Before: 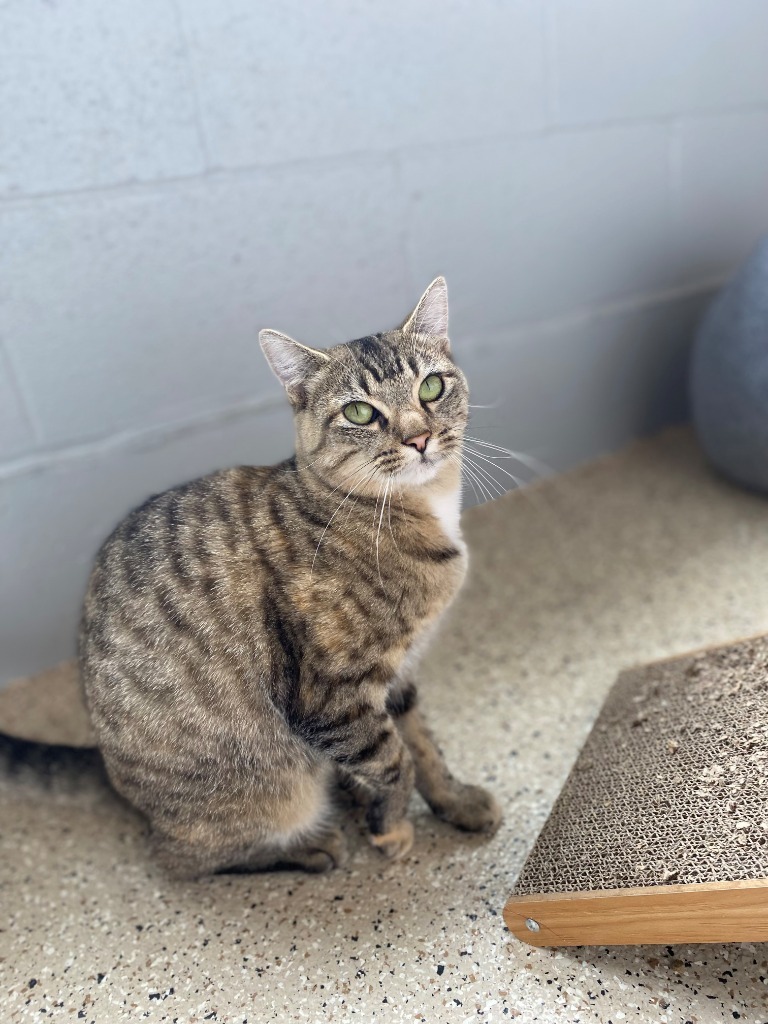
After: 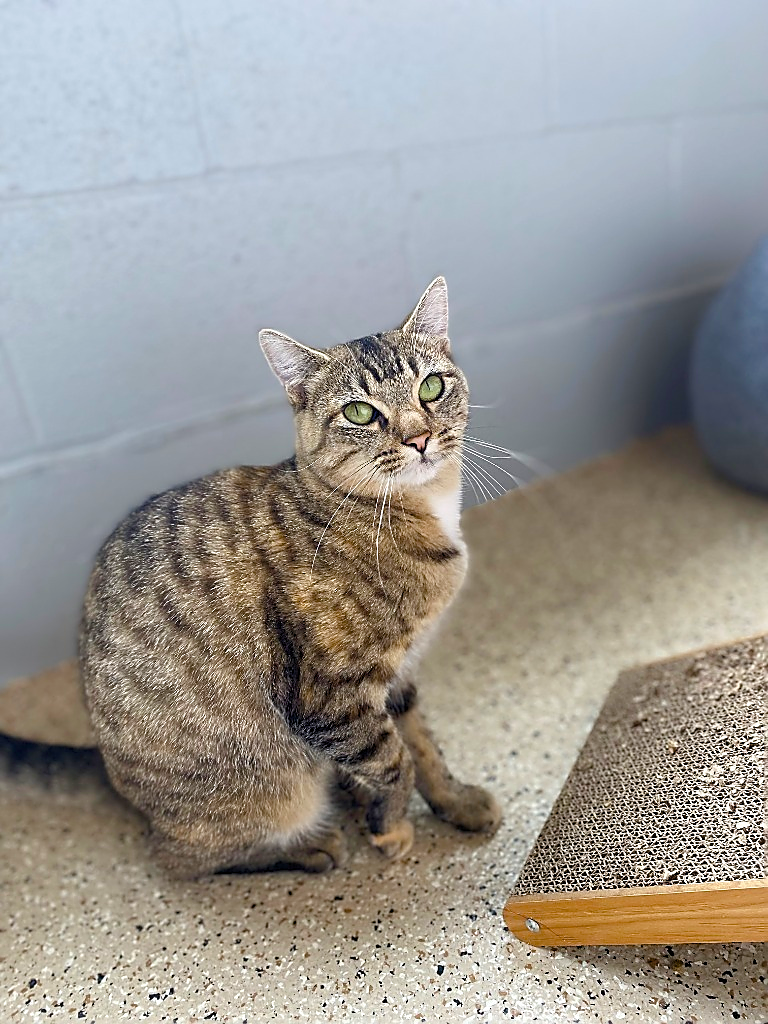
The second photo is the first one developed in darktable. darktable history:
color balance rgb: perceptual saturation grading › global saturation 35.132%, perceptual saturation grading › highlights -29.834%, perceptual saturation grading › shadows 35.352%, global vibrance 20%
sharpen: radius 1.417, amount 1.264, threshold 0.707
